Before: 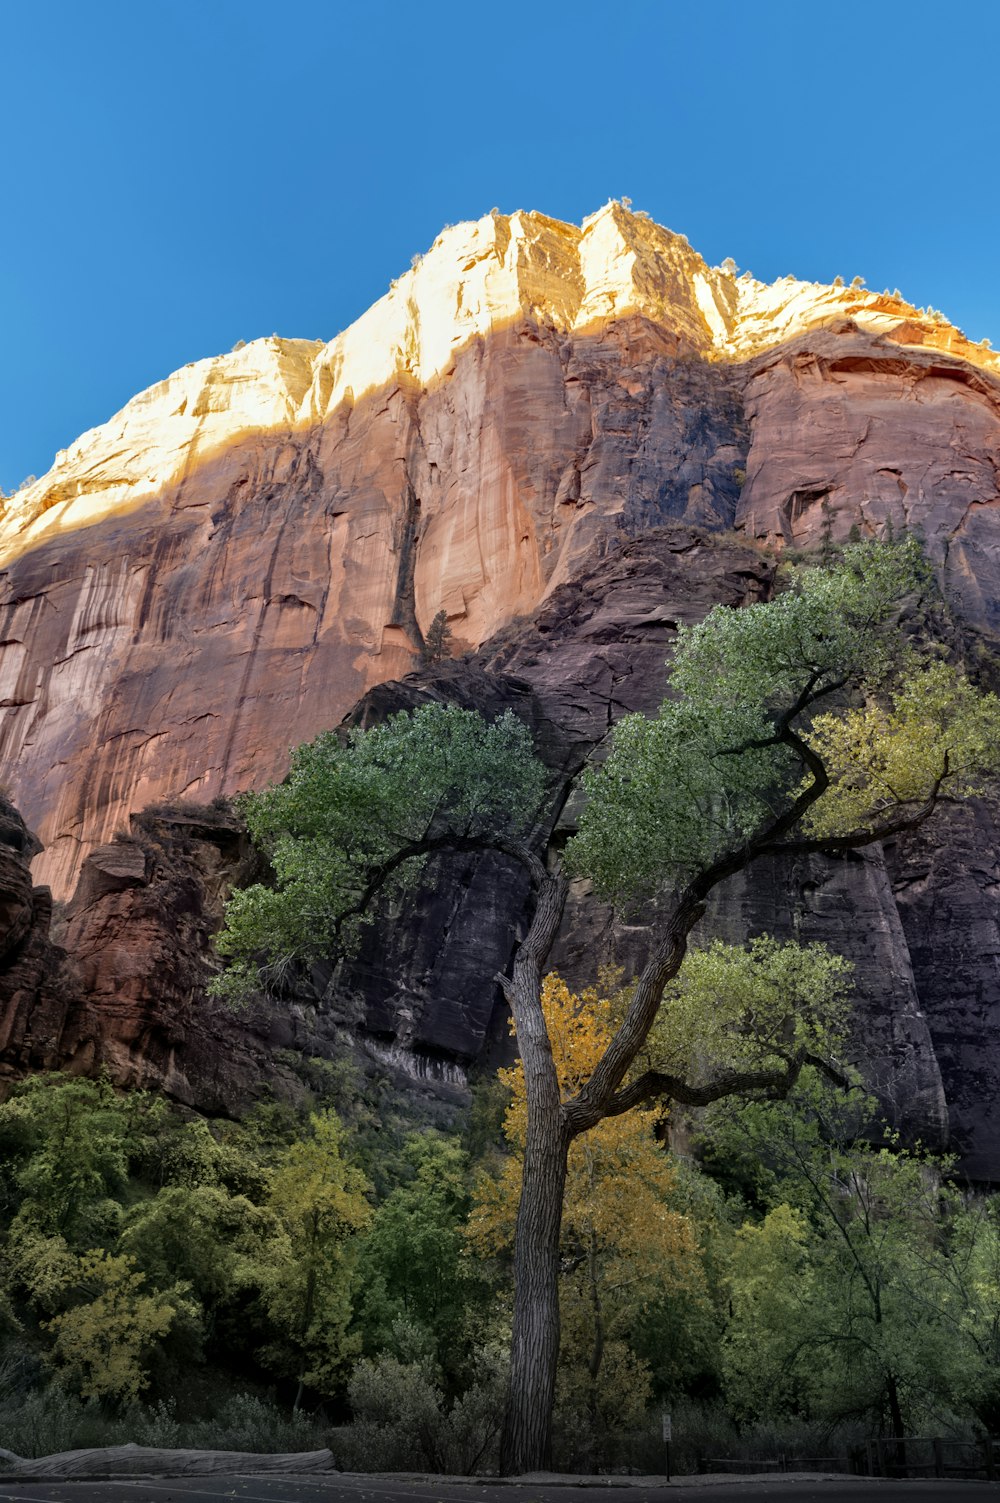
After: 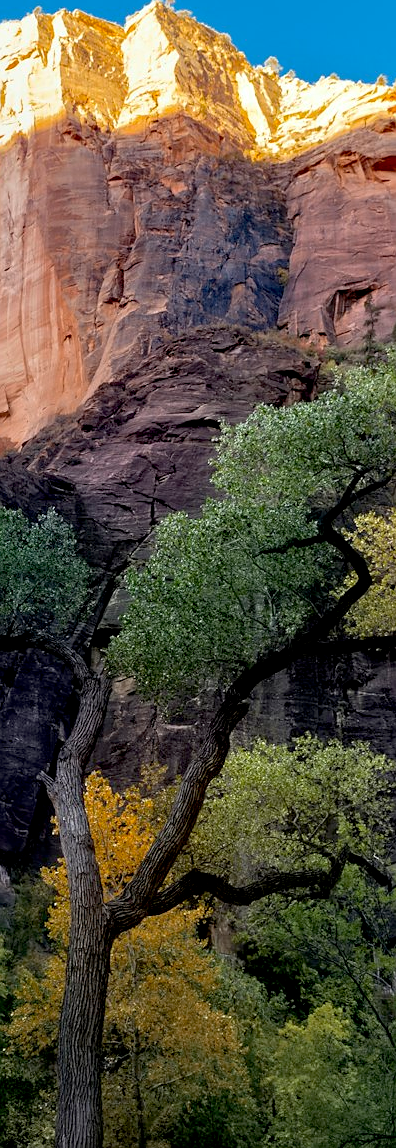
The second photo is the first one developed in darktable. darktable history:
crop: left 45.721%, top 13.393%, right 14.118%, bottom 10.01%
sharpen: radius 1
exposure: black level correction 0.01, exposure 0.011 EV, compensate highlight preservation false
